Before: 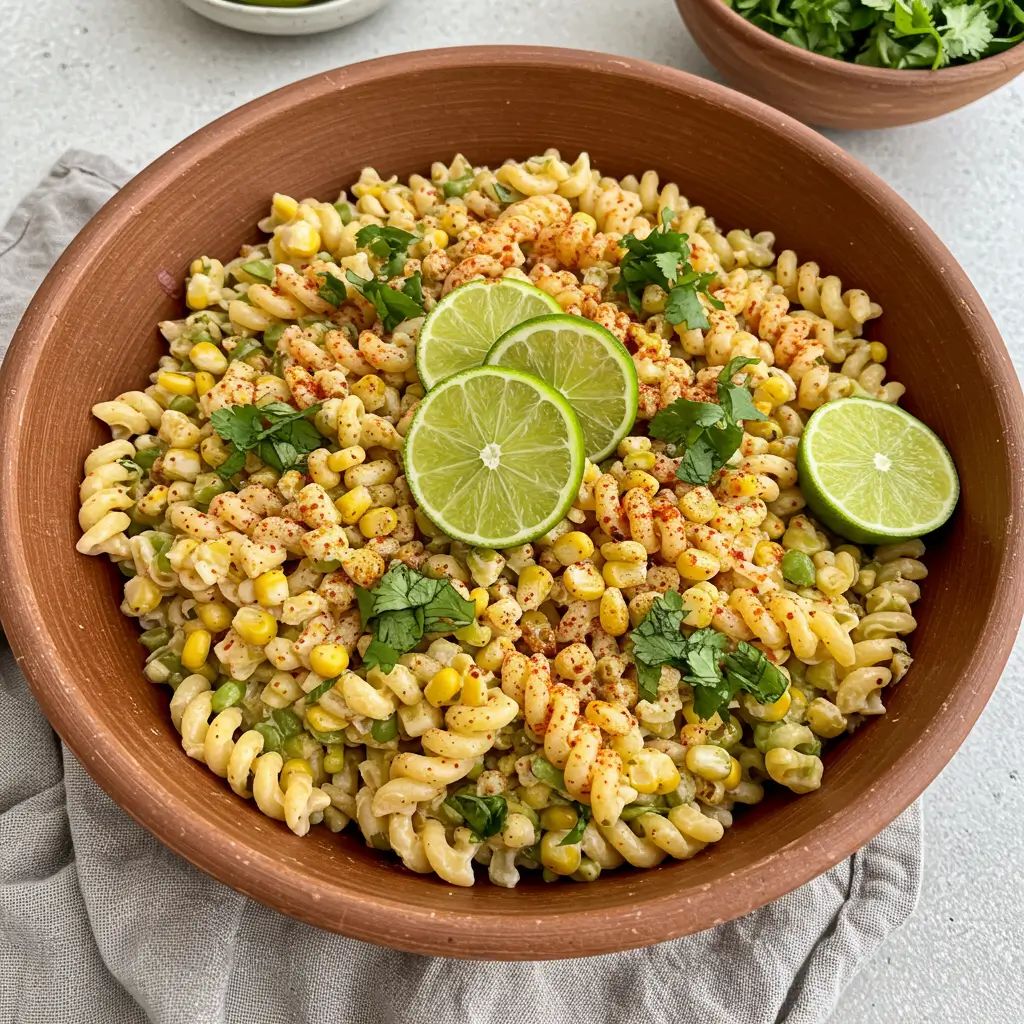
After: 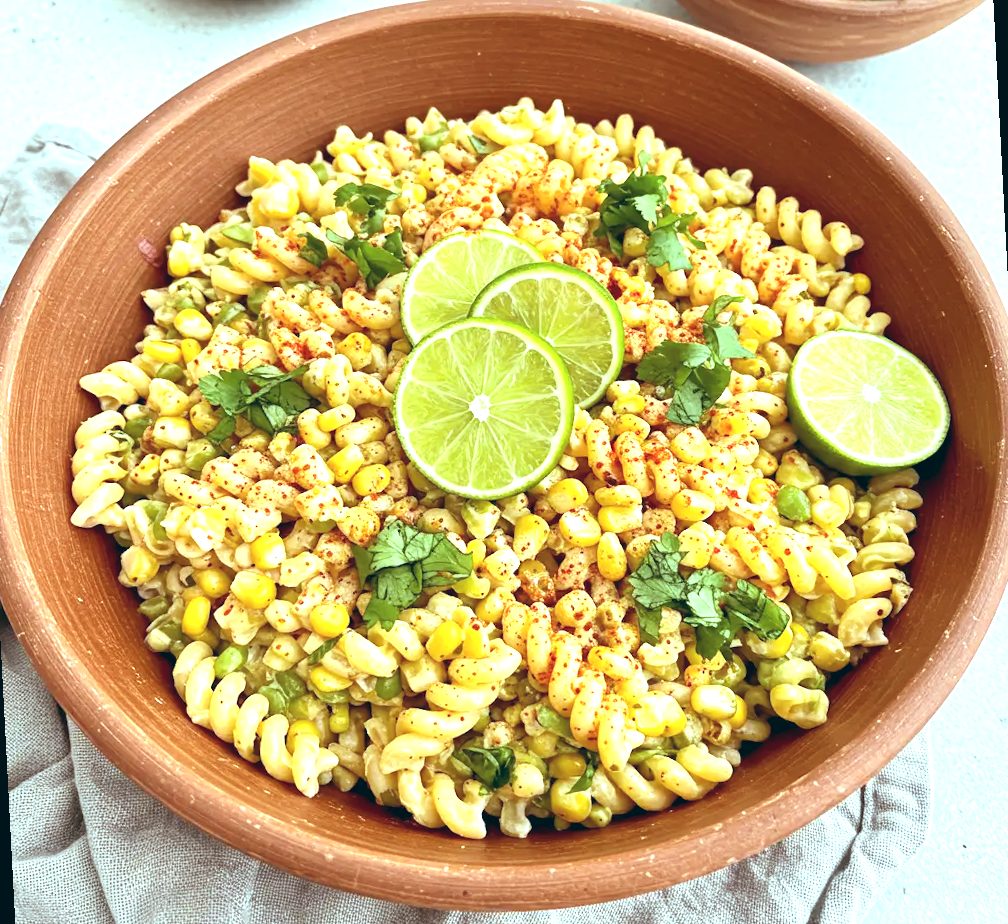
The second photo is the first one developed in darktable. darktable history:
rotate and perspective: rotation -3°, crop left 0.031, crop right 0.968, crop top 0.07, crop bottom 0.93
color balance: lift [1.003, 0.993, 1.001, 1.007], gamma [1.018, 1.072, 0.959, 0.928], gain [0.974, 0.873, 1.031, 1.127]
exposure: black level correction 0, exposure 1.1 EV, compensate highlight preservation false
